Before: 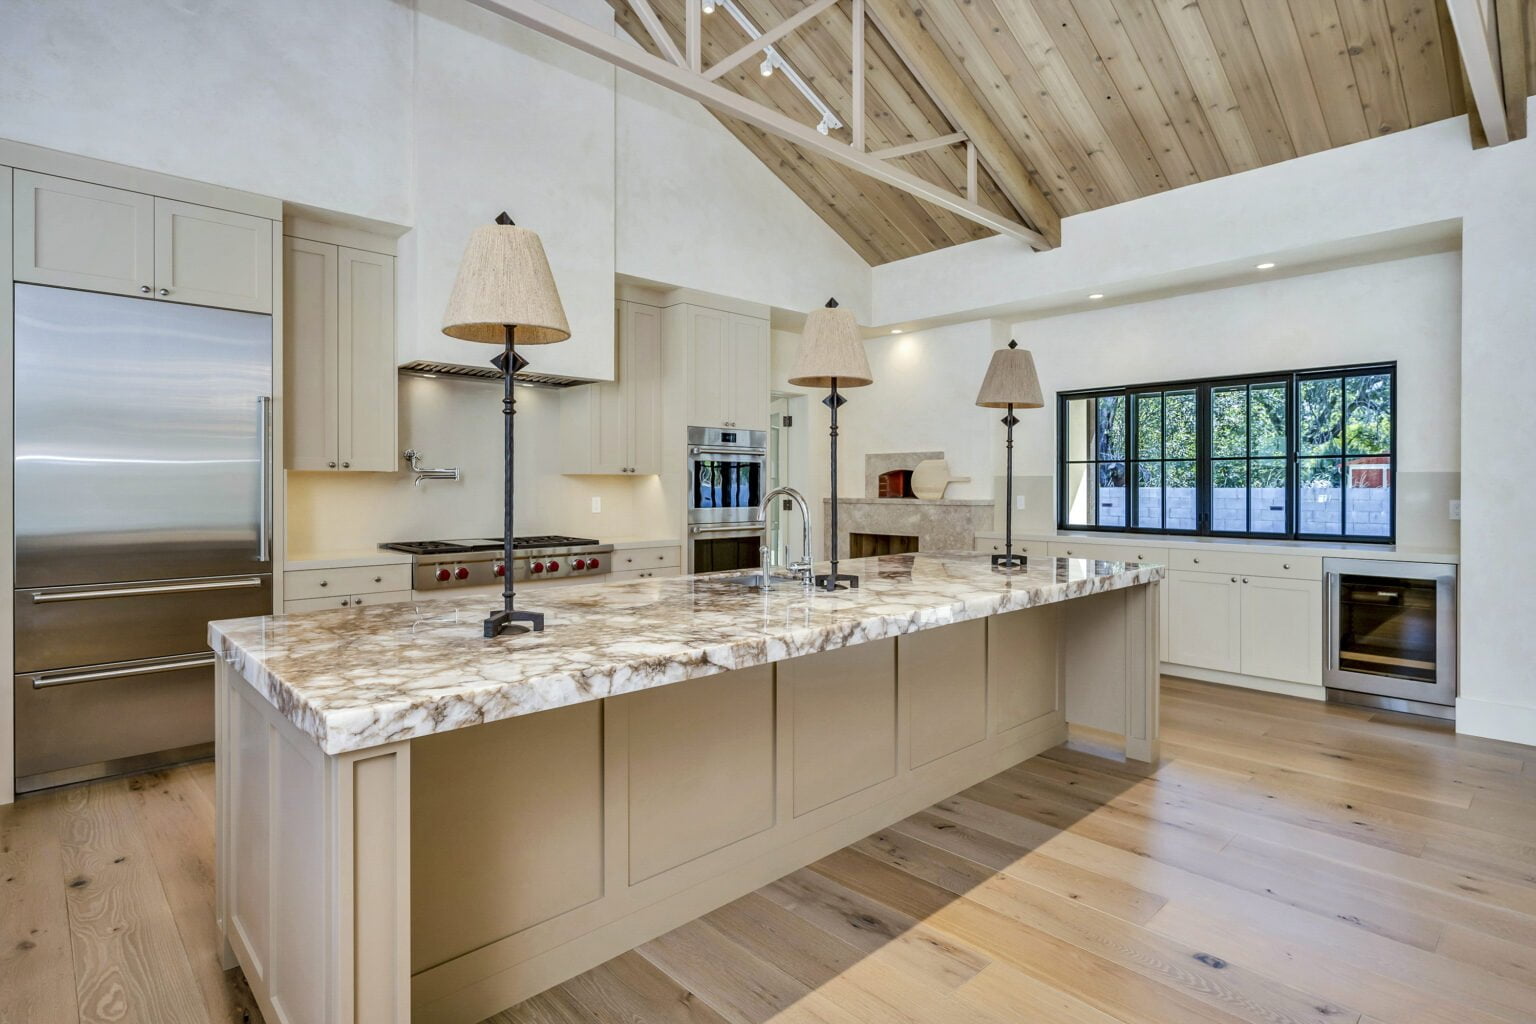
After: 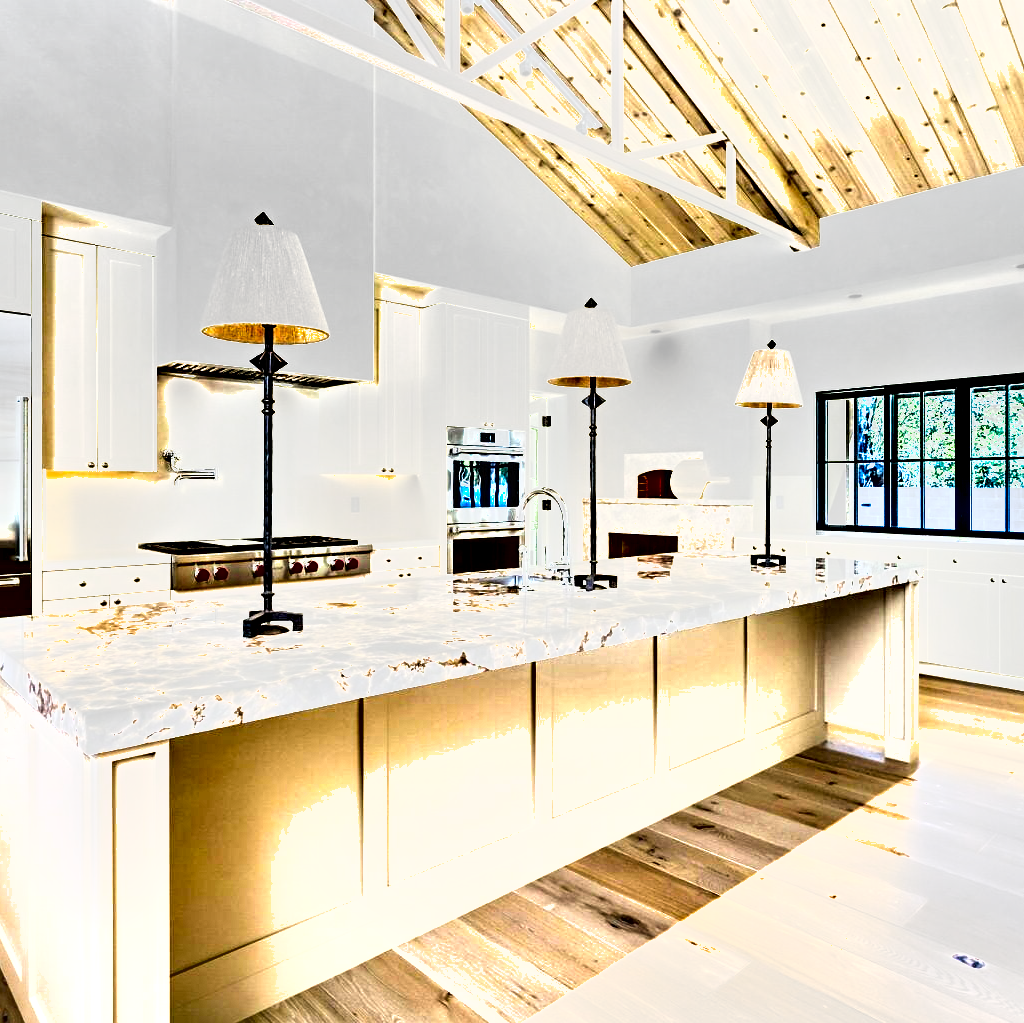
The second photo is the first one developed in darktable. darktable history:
shadows and highlights: soften with gaussian
exposure: black level correction 0.001, exposure 2 EV, compensate highlight preservation false
crop and rotate: left 15.754%, right 17.579%
